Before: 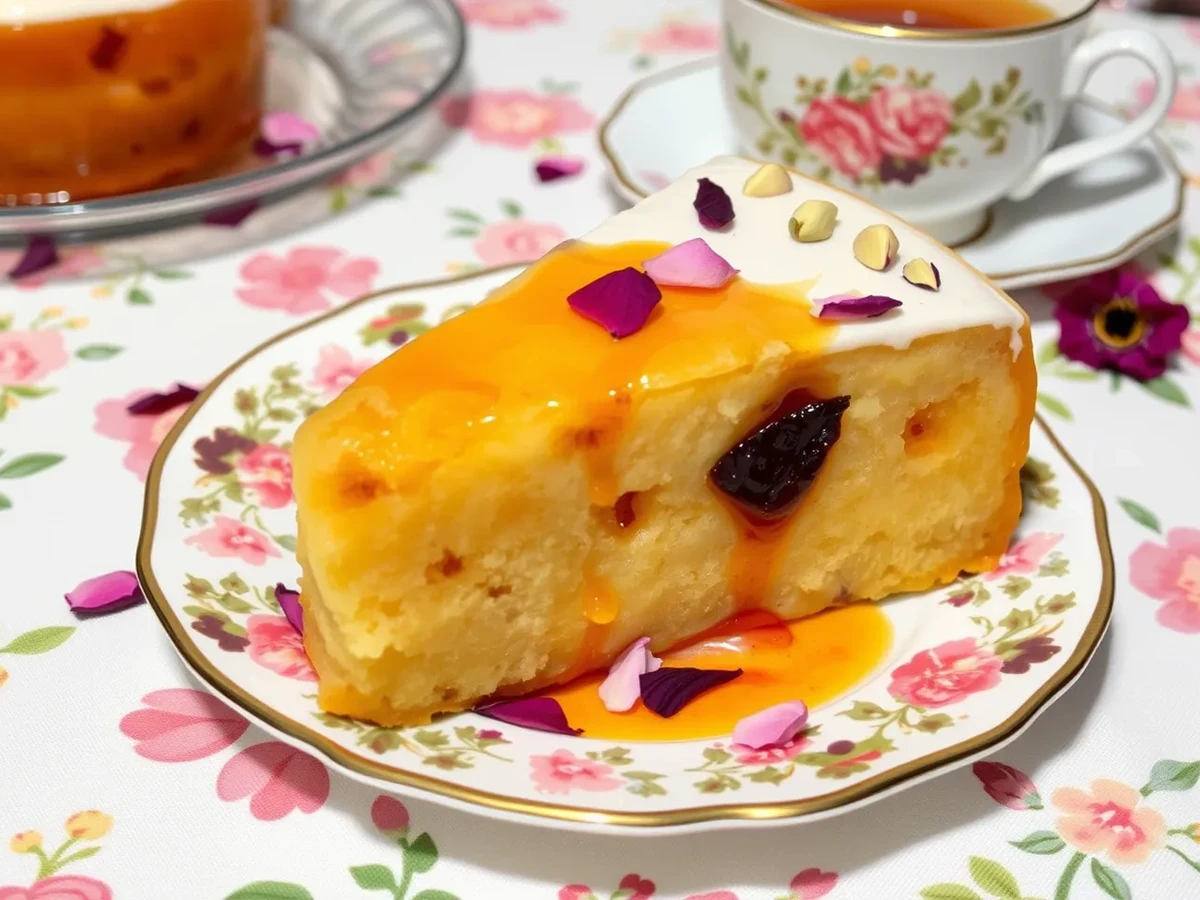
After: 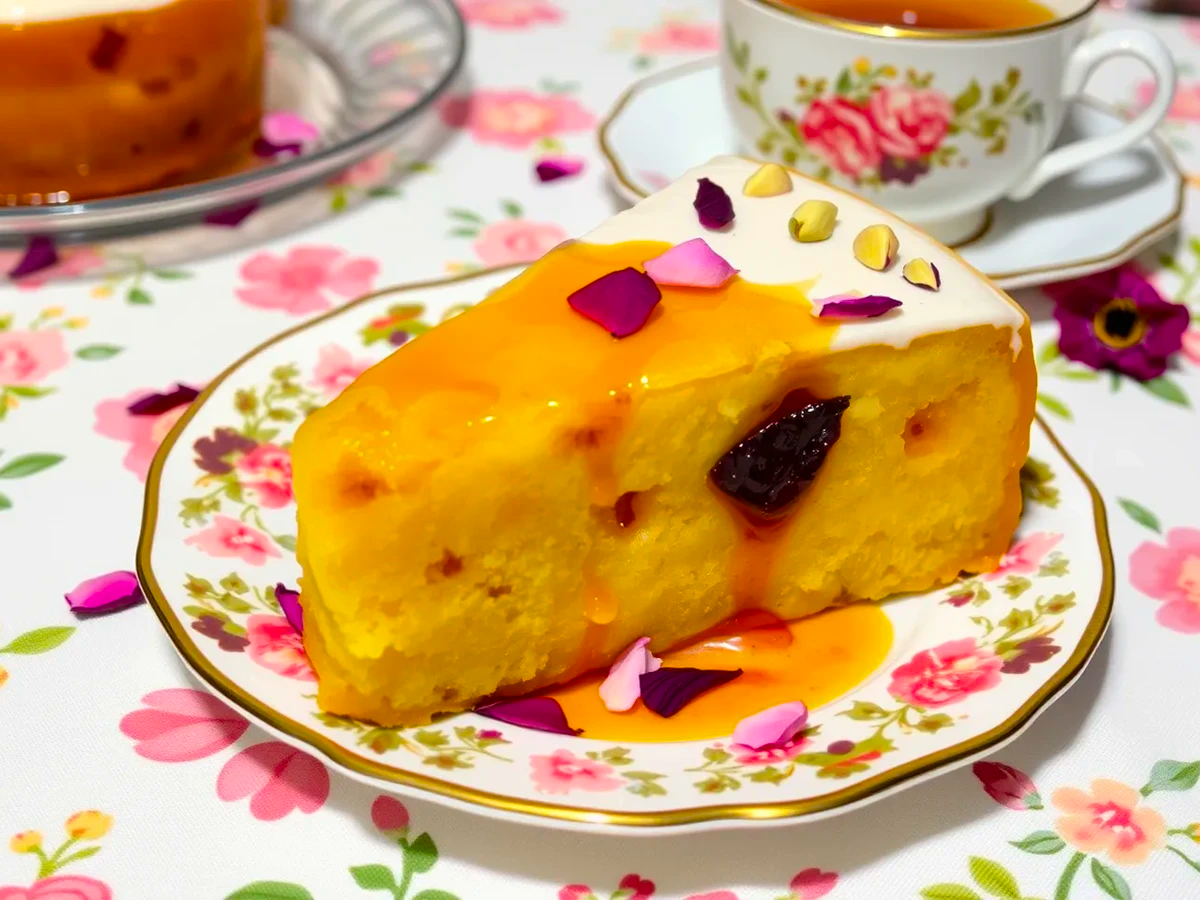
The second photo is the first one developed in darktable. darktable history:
white balance: emerald 1
color balance rgb: linear chroma grading › global chroma 15%, perceptual saturation grading › global saturation 30%
